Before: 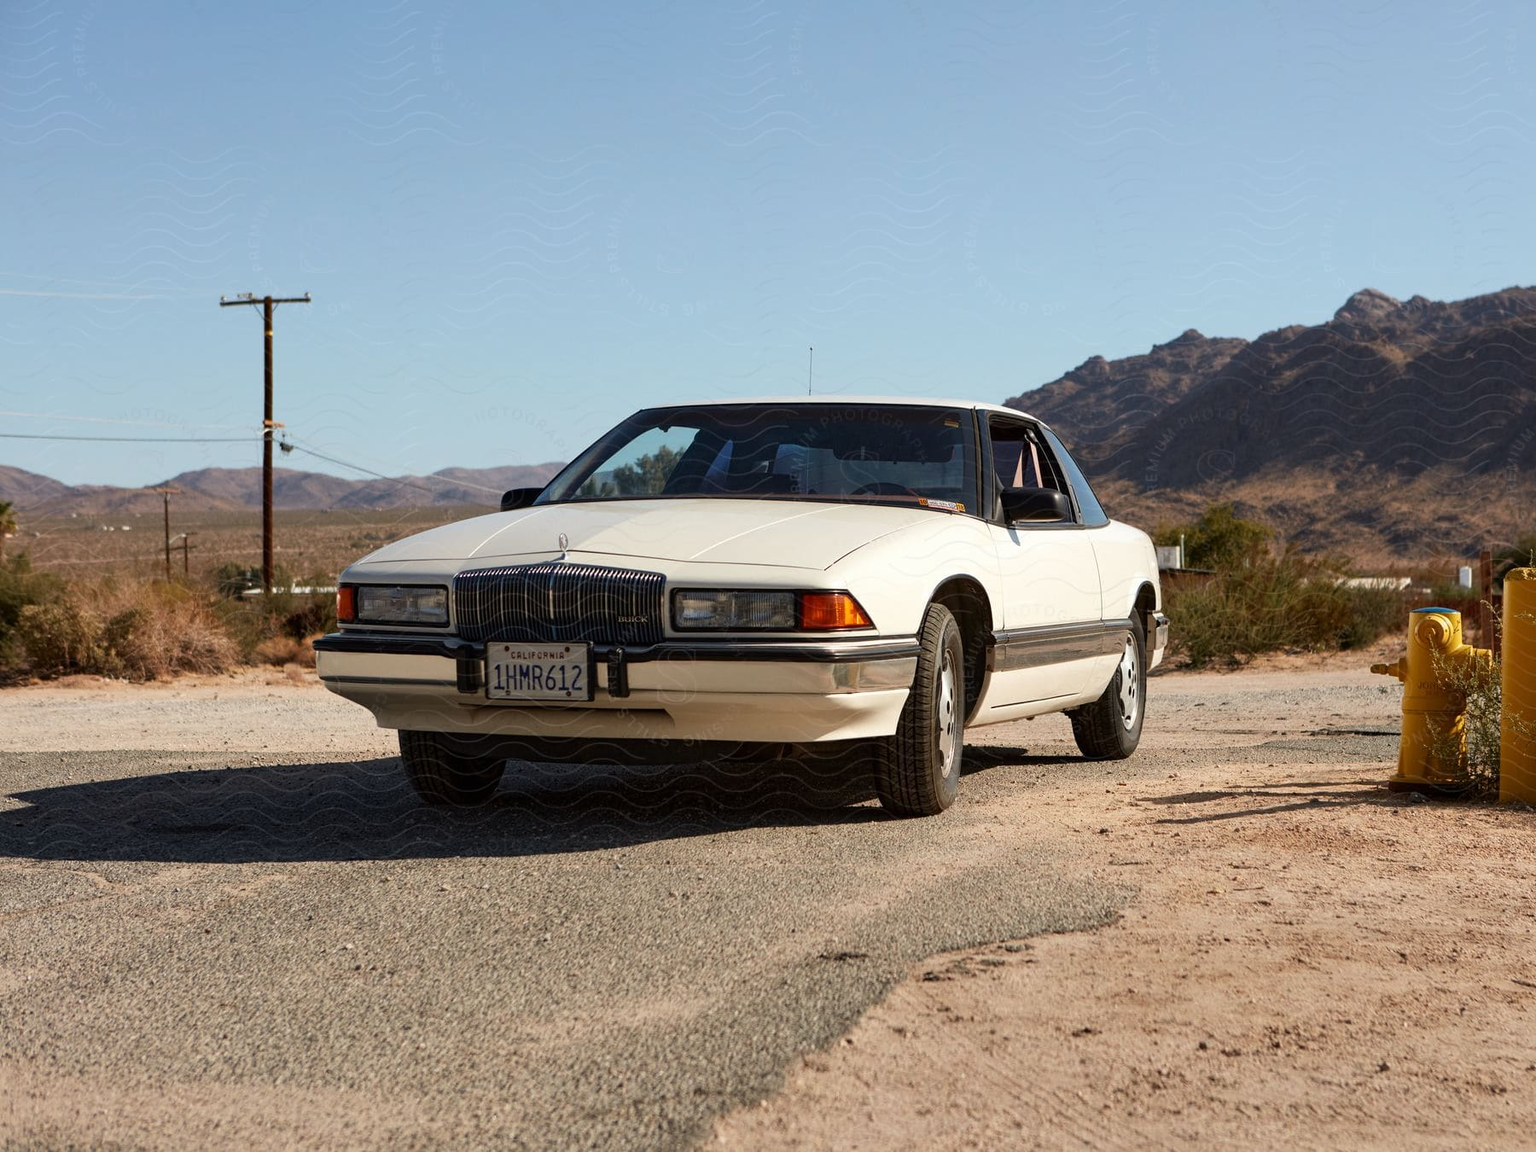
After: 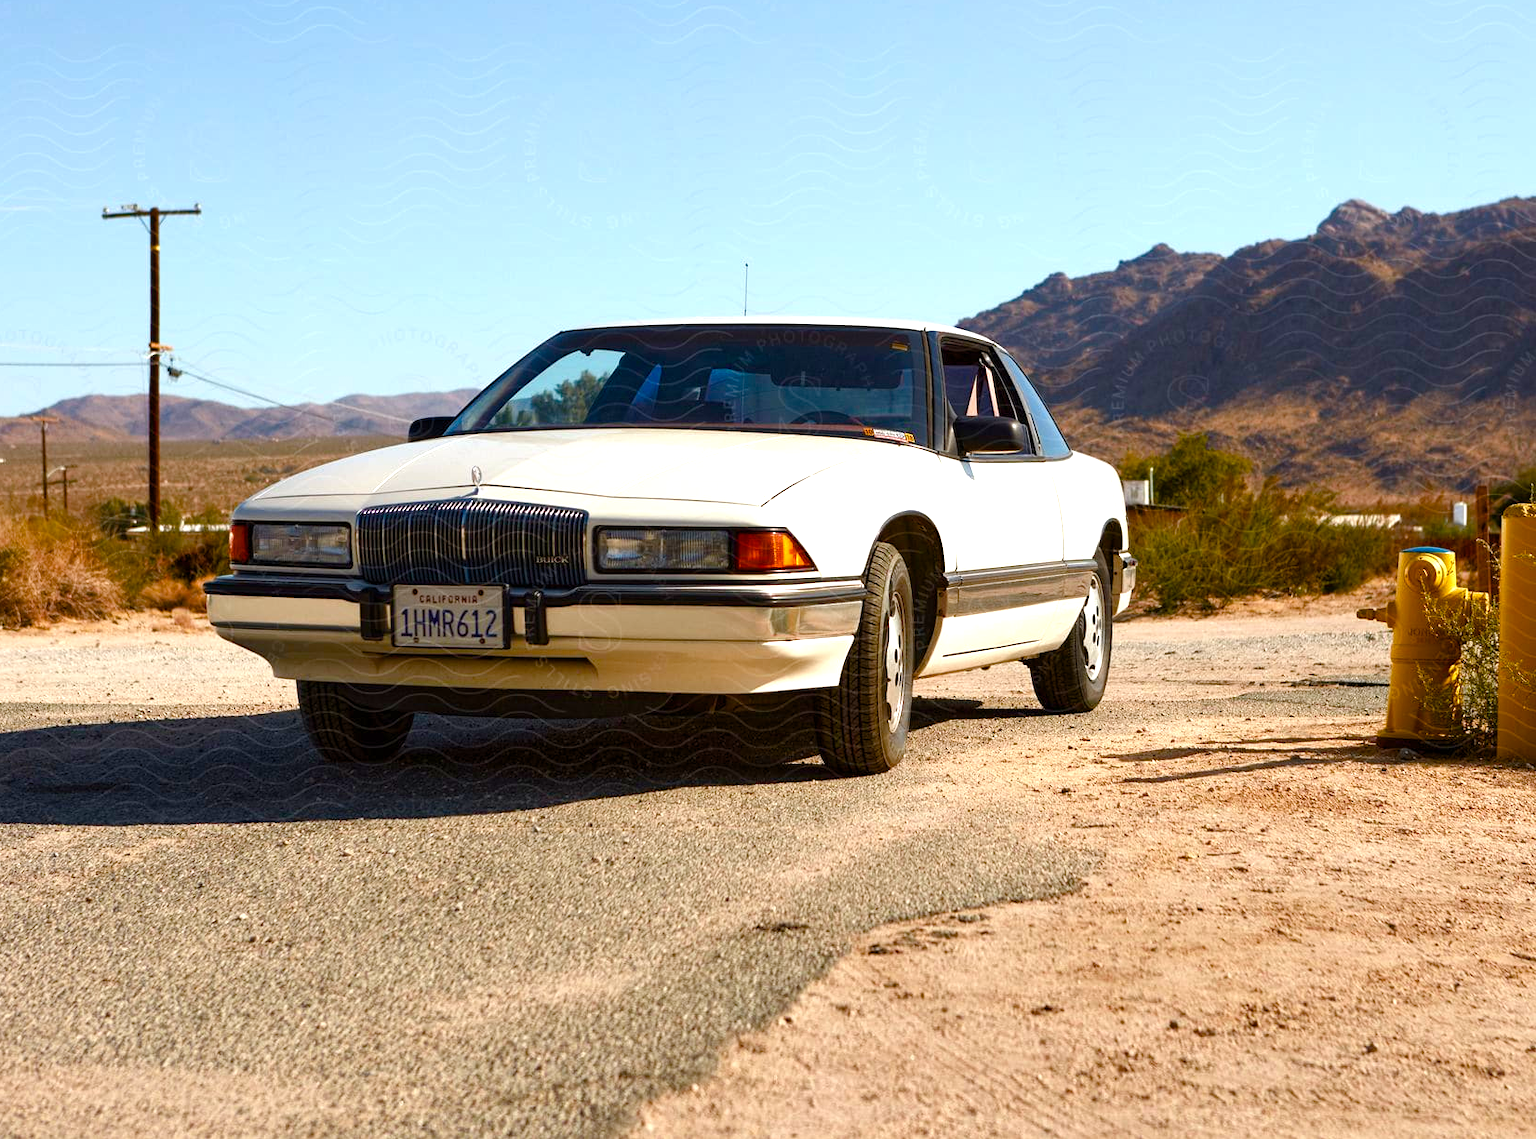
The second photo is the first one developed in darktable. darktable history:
crop and rotate: left 8.262%, top 9.226%
color balance rgb: linear chroma grading › shadows -2.2%, linear chroma grading › highlights -15%, linear chroma grading › global chroma -10%, linear chroma grading › mid-tones -10%, perceptual saturation grading › global saturation 45%, perceptual saturation grading › highlights -50%, perceptual saturation grading › shadows 30%, perceptual brilliance grading › global brilliance 18%, global vibrance 45%
